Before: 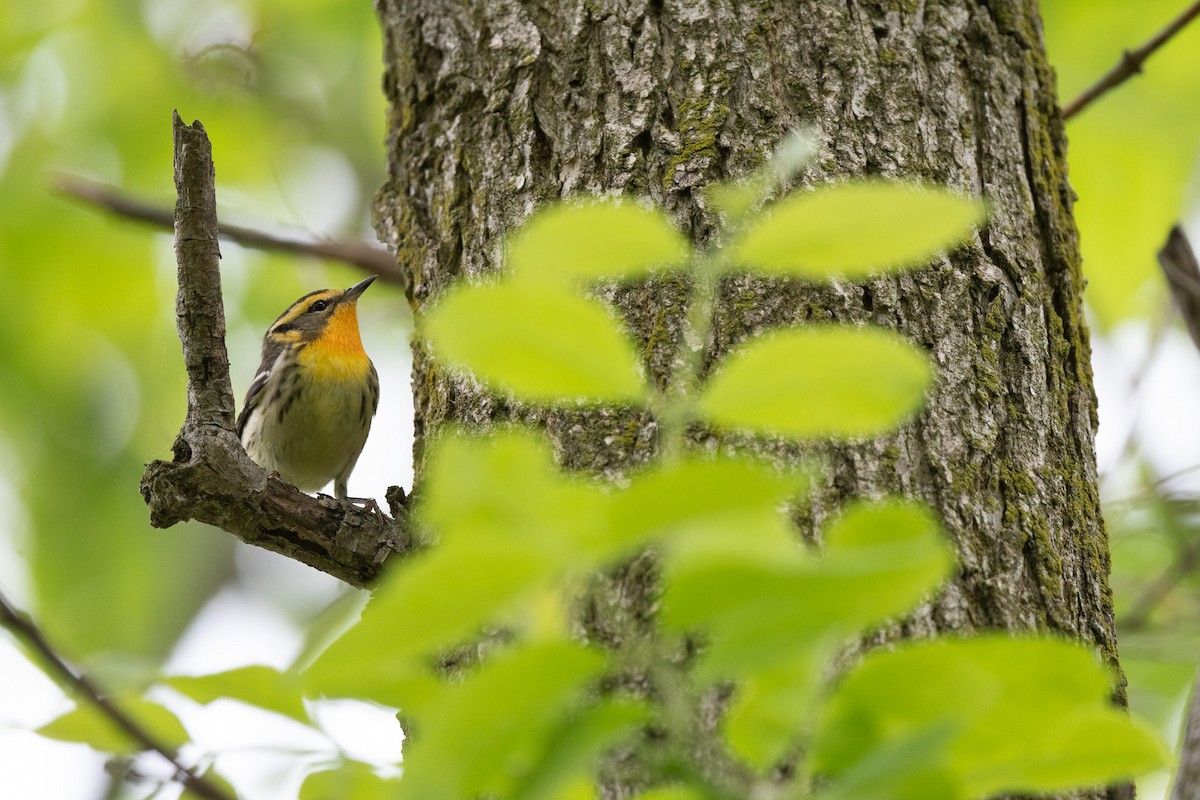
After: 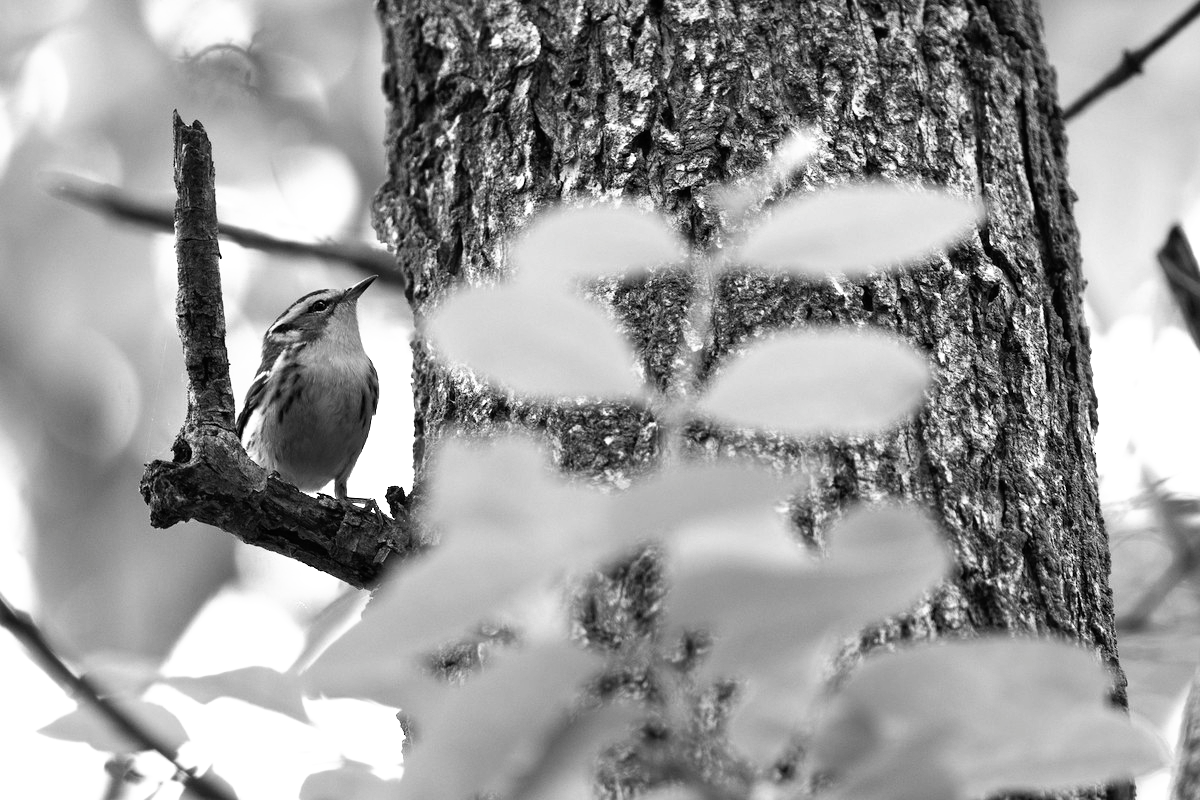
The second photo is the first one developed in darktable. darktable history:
color balance rgb: perceptual saturation grading › global saturation 31.158%, perceptual brilliance grading › global brilliance -5.651%, perceptual brilliance grading › highlights 24.737%, perceptual brilliance grading › mid-tones 7.022%, perceptual brilliance grading › shadows -4.636%, global vibrance 9.702%
tone curve: curves: ch0 [(0, 0) (0.003, 0.001) (0.011, 0.005) (0.025, 0.01) (0.044, 0.019) (0.069, 0.029) (0.1, 0.042) (0.136, 0.078) (0.177, 0.129) (0.224, 0.182) (0.277, 0.246) (0.335, 0.318) (0.399, 0.396) (0.468, 0.481) (0.543, 0.573) (0.623, 0.672) (0.709, 0.777) (0.801, 0.881) (0.898, 0.975) (1, 1)], preserve colors none
color calibration: output gray [0.18, 0.41, 0.41, 0], illuminant custom, x 0.367, y 0.392, temperature 4438.01 K, saturation algorithm version 1 (2020)
